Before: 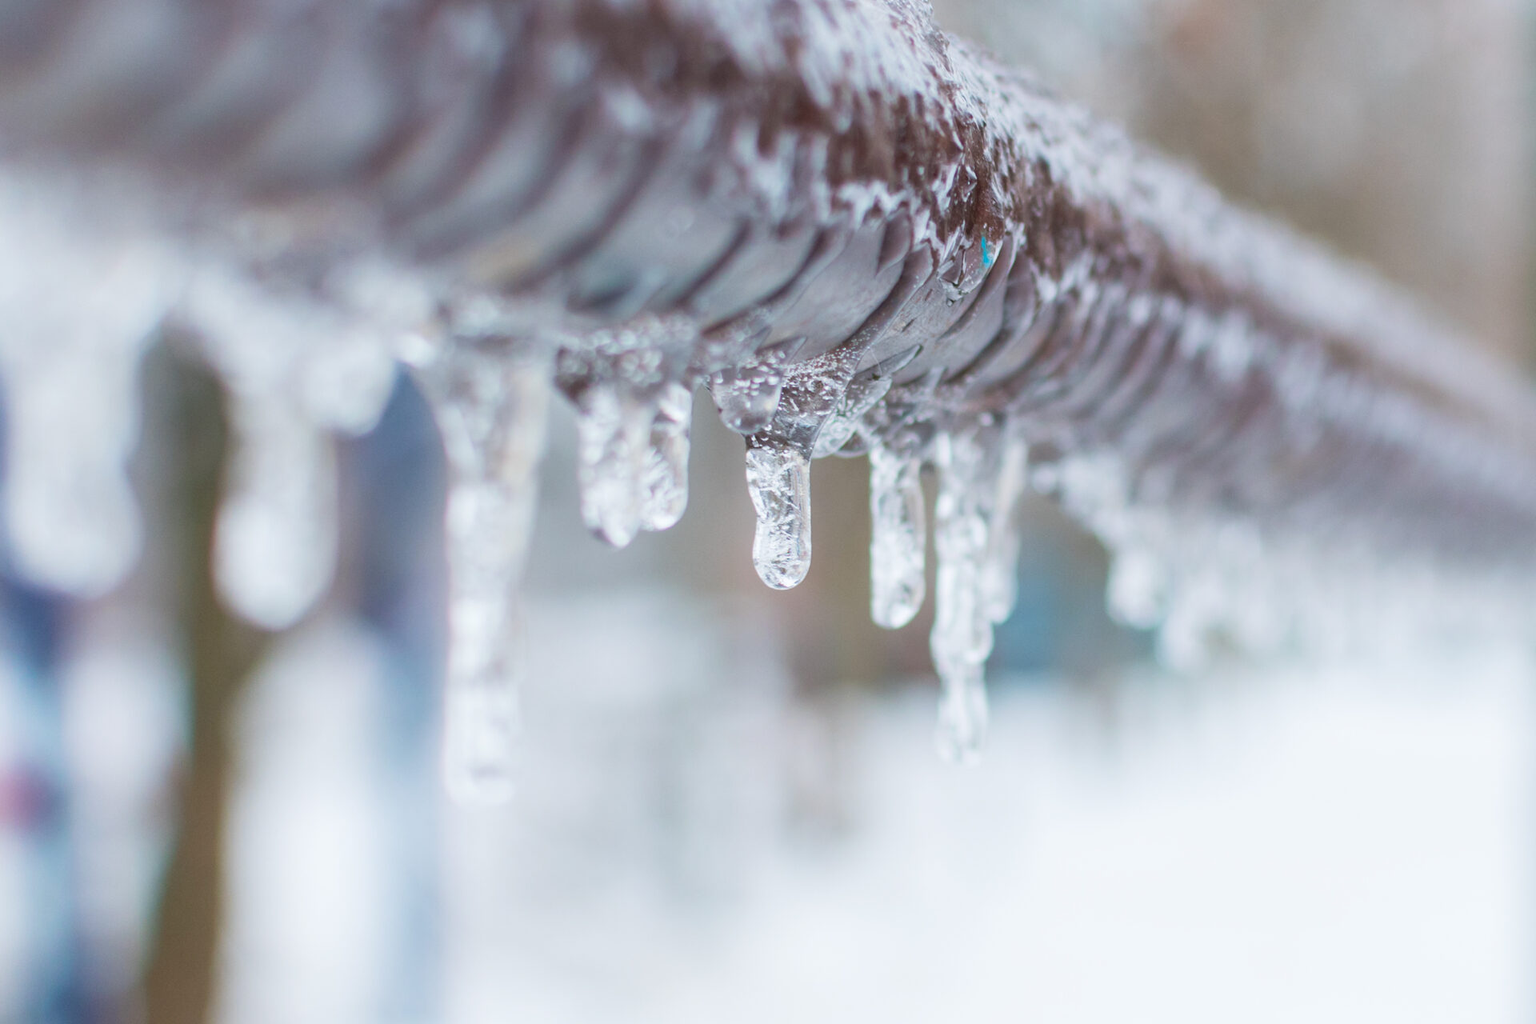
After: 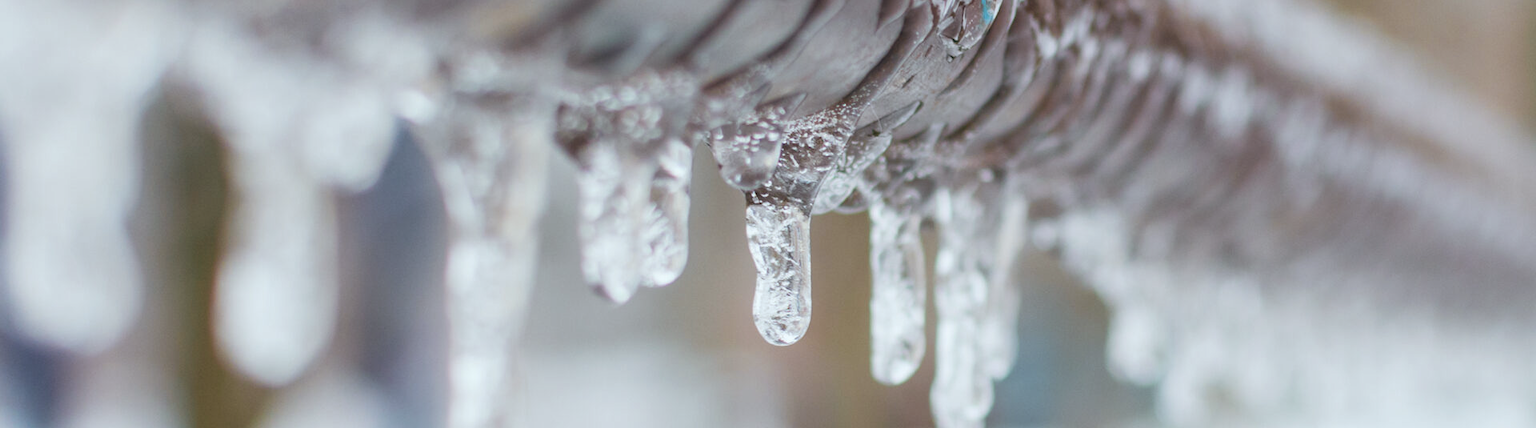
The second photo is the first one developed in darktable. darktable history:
crop and rotate: top 23.84%, bottom 34.294%
color zones: curves: ch0 [(0.224, 0.526) (0.75, 0.5)]; ch1 [(0.055, 0.526) (0.224, 0.761) (0.377, 0.526) (0.75, 0.5)]
color balance: lift [1, 0.994, 1.002, 1.006], gamma [0.957, 1.081, 1.016, 0.919], gain [0.97, 0.972, 1.01, 1.028], input saturation 91.06%, output saturation 79.8%
